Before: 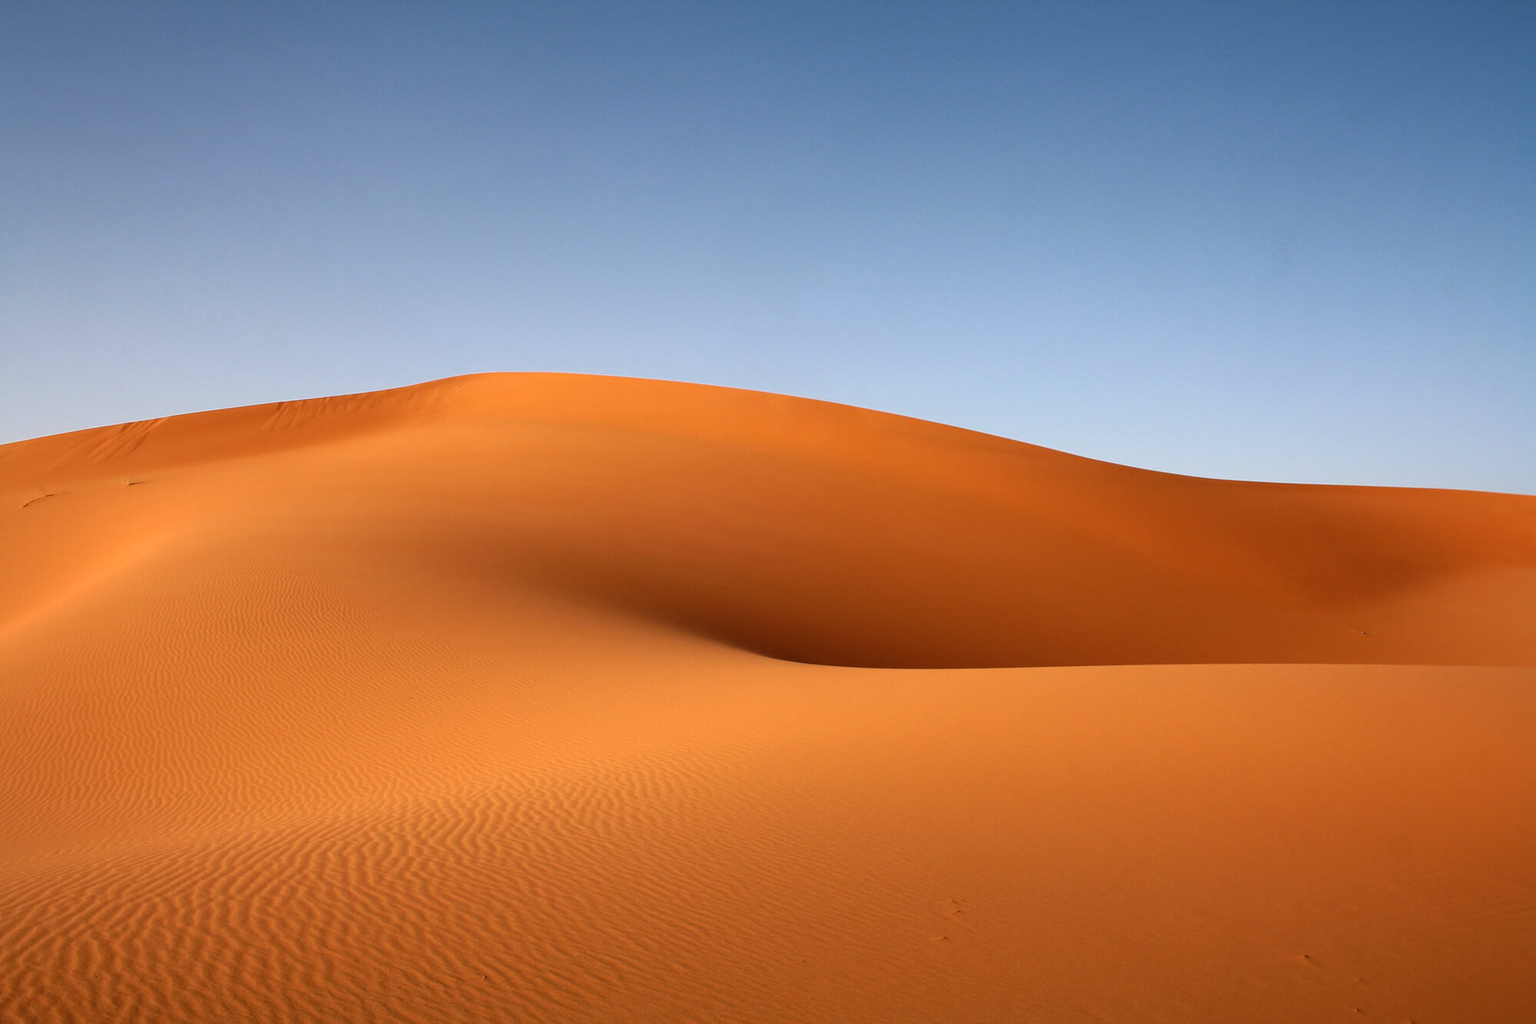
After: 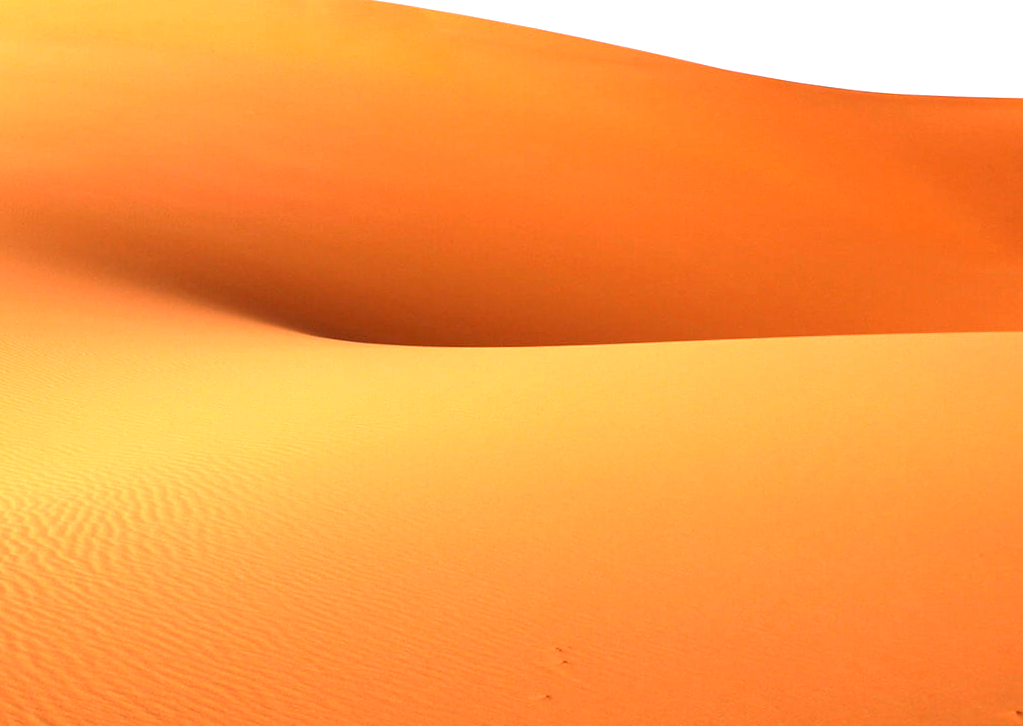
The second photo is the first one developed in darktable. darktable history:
rotate and perspective: rotation -1°, crop left 0.011, crop right 0.989, crop top 0.025, crop bottom 0.975
exposure: black level correction 0, exposure 1.3 EV, compensate exposure bias true, compensate highlight preservation false
white balance: red 1.009, blue 1.027
crop: left 34.479%, top 38.822%, right 13.718%, bottom 5.172%
